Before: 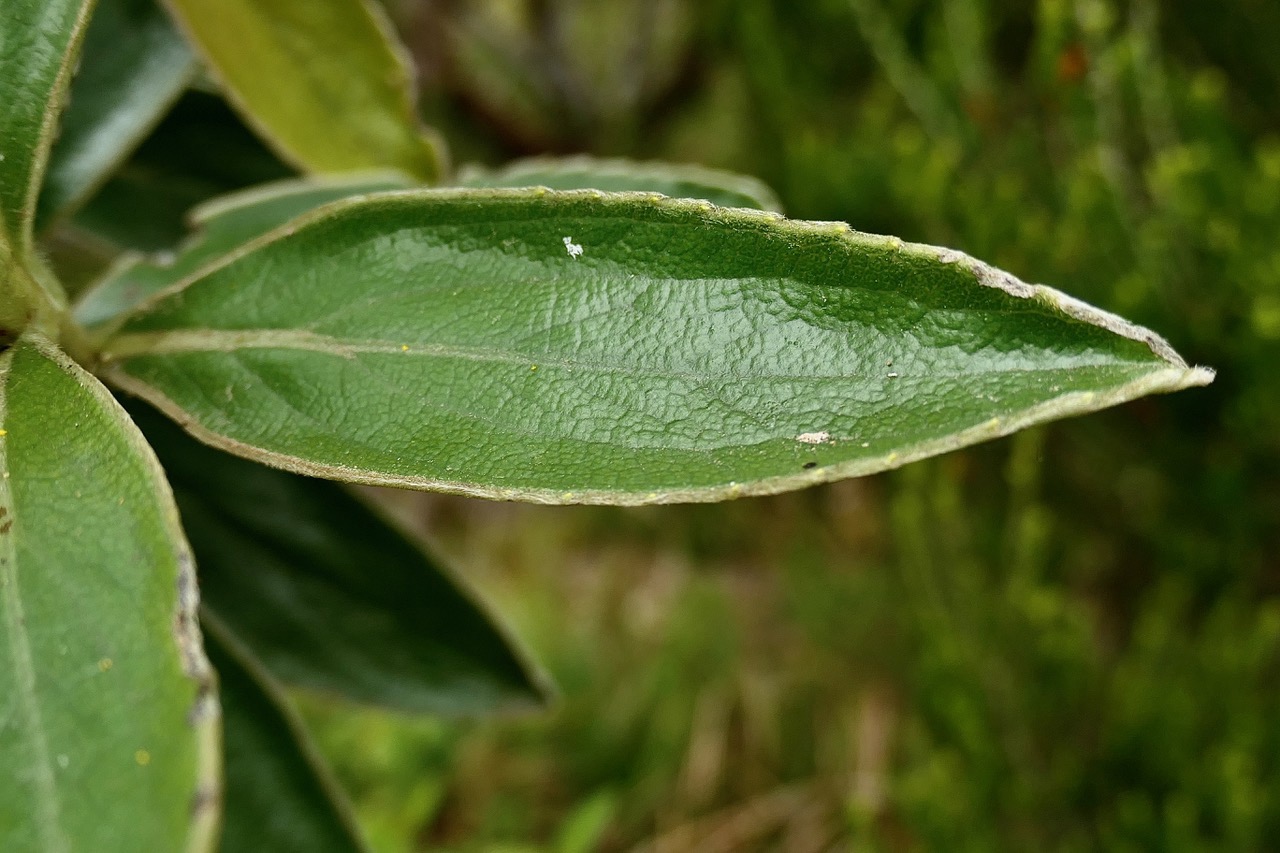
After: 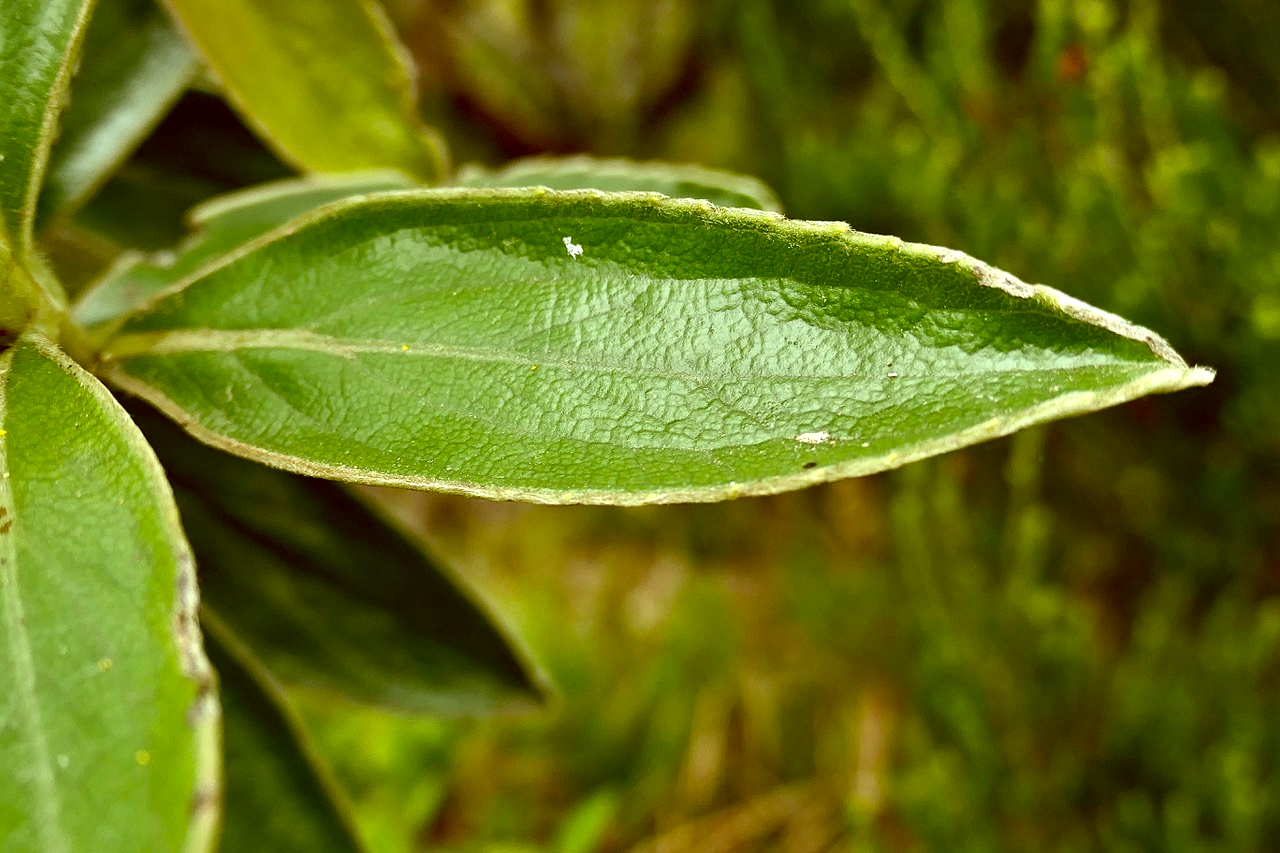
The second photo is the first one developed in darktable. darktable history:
exposure: black level correction 0, exposure 0.6 EV, compensate highlight preservation false
color correction: highlights a* -6.16, highlights b* 9.42, shadows a* 10.08, shadows b* 23.66
